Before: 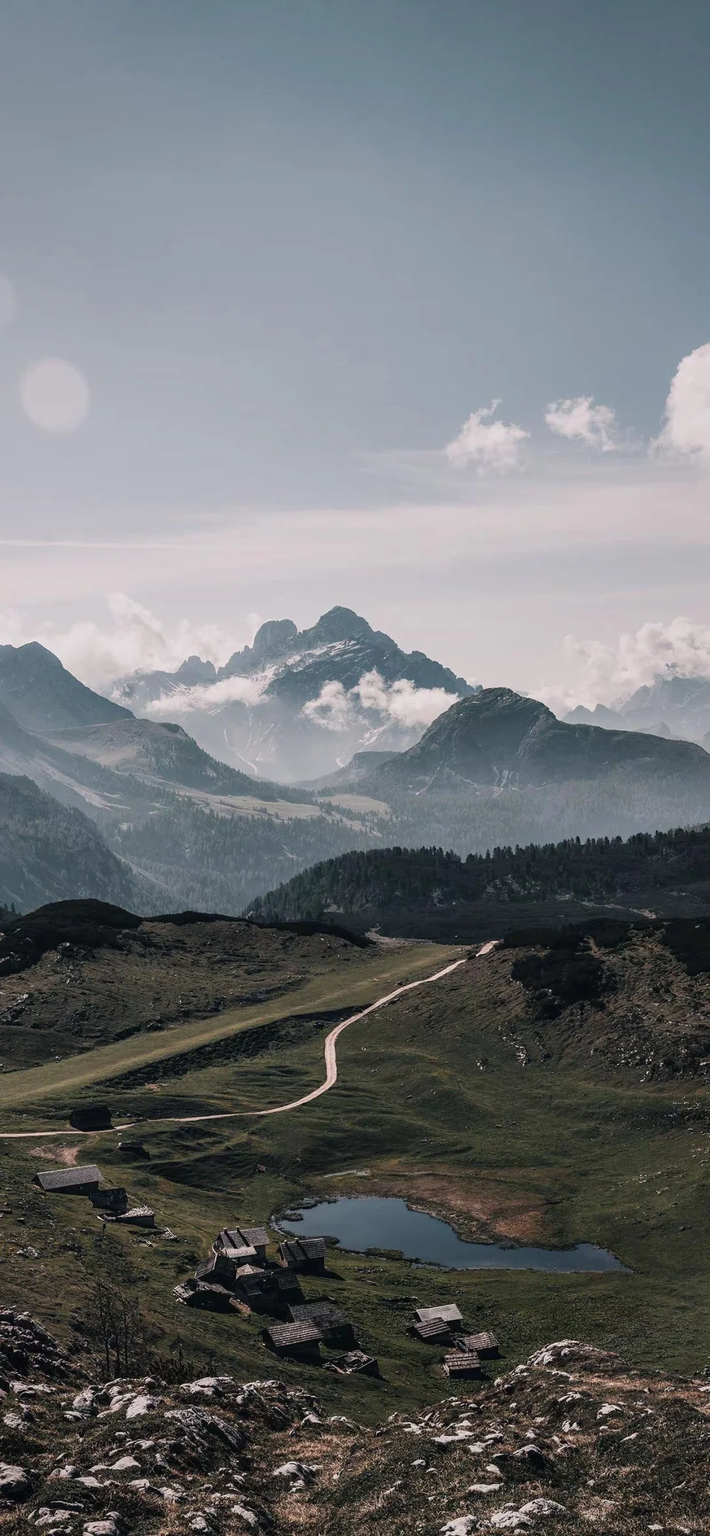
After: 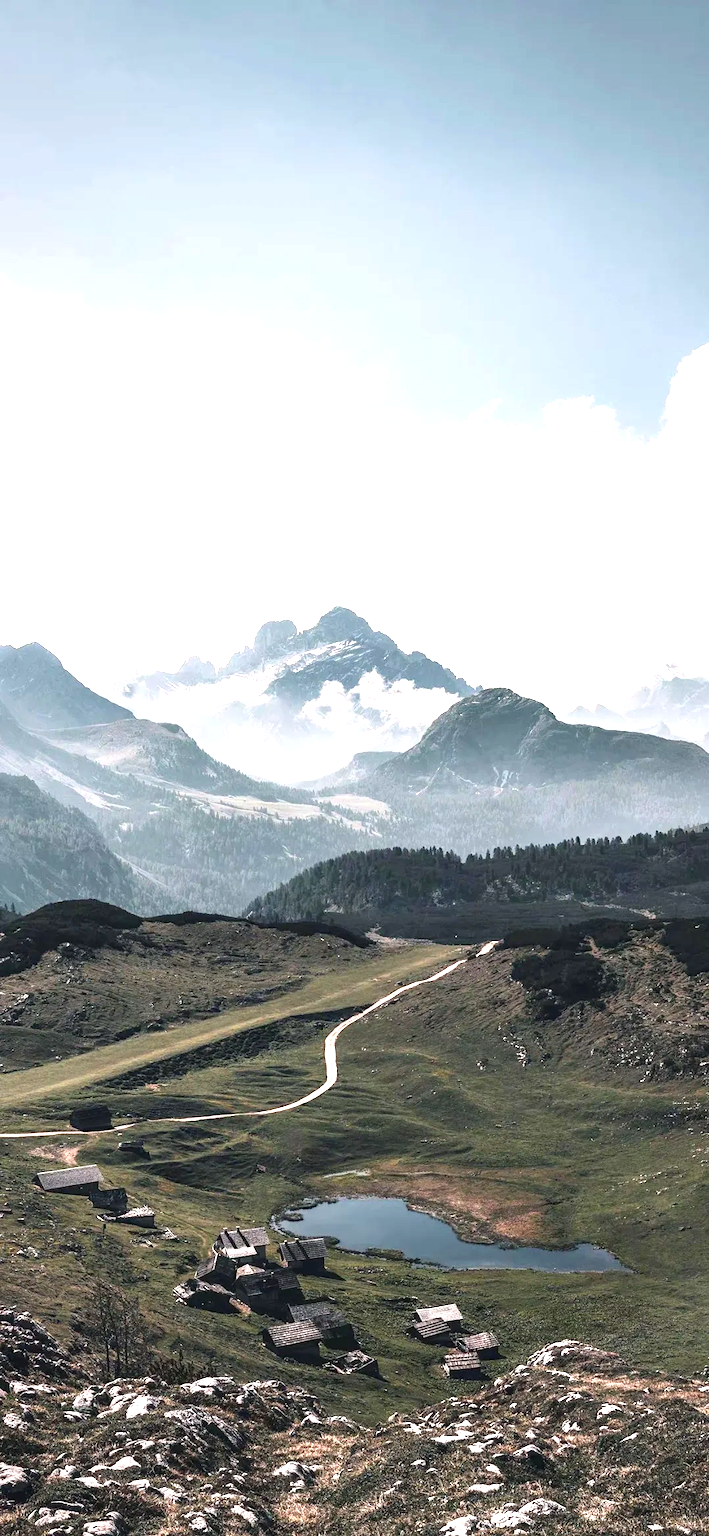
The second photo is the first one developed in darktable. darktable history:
exposure: black level correction 0, exposure 1.452 EV, compensate highlight preservation false
